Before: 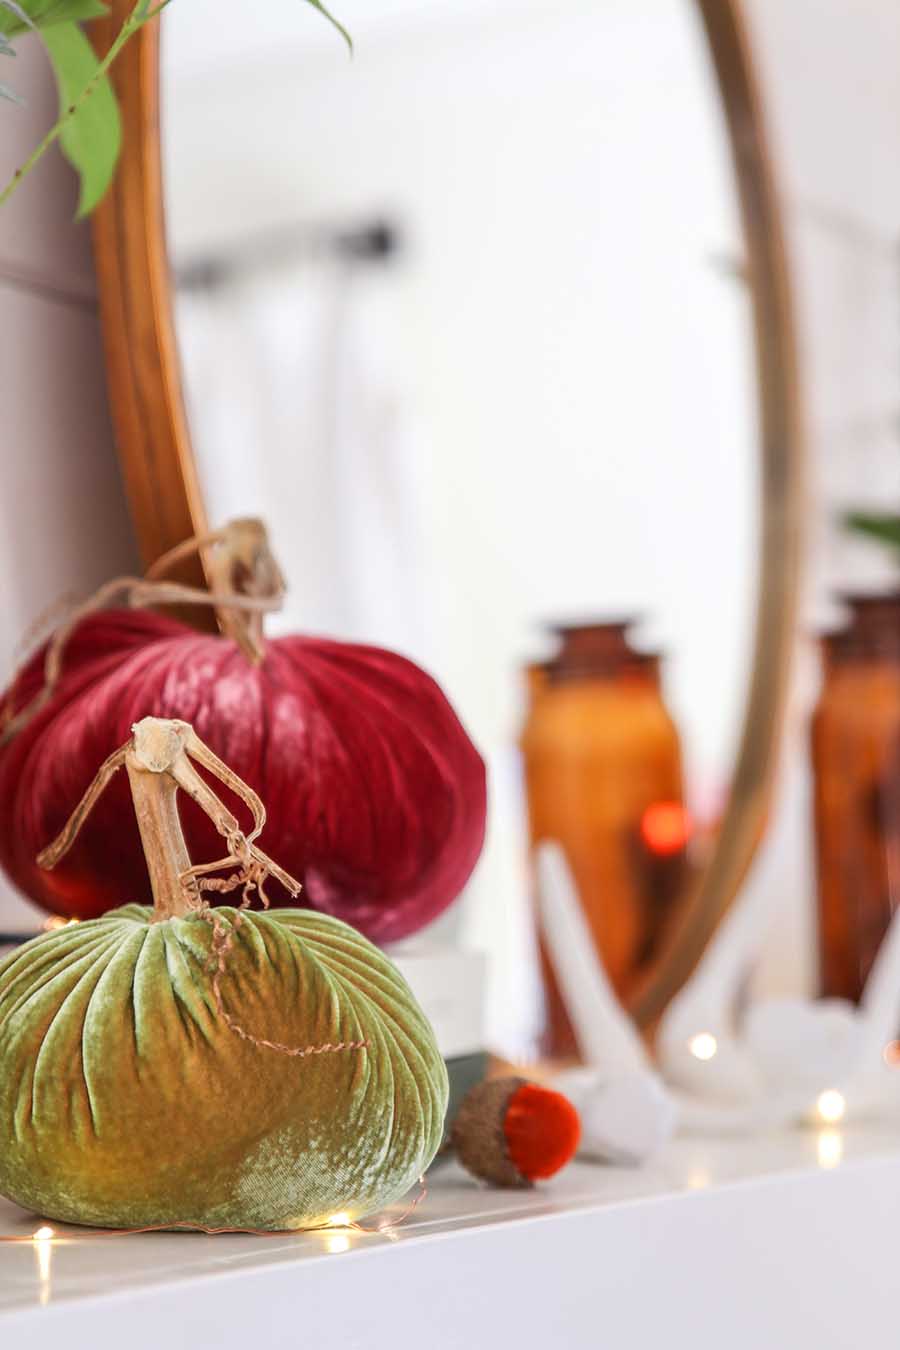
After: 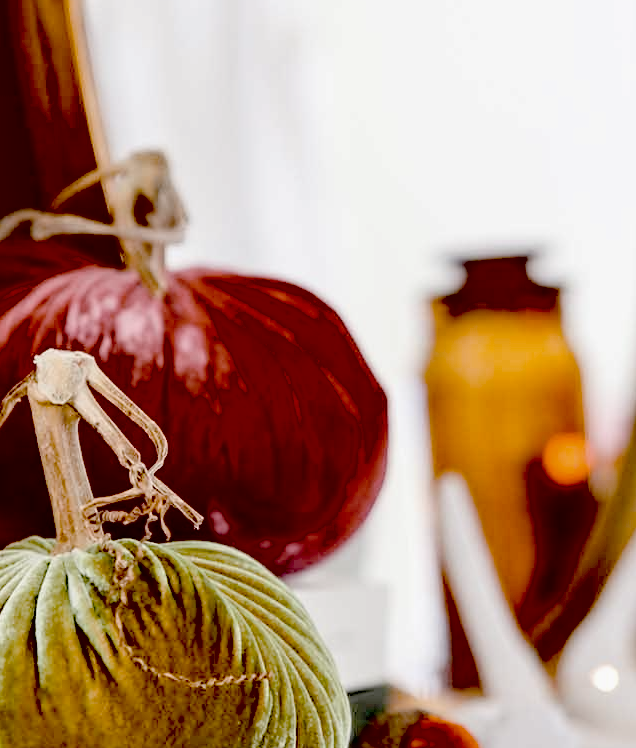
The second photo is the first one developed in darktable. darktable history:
exposure: black level correction 0.099, exposure -0.088 EV, compensate exposure bias true, compensate highlight preservation false
contrast brightness saturation: brightness 0.184, saturation -0.487
crop: left 10.923%, top 27.266%, right 18.321%, bottom 17.299%
